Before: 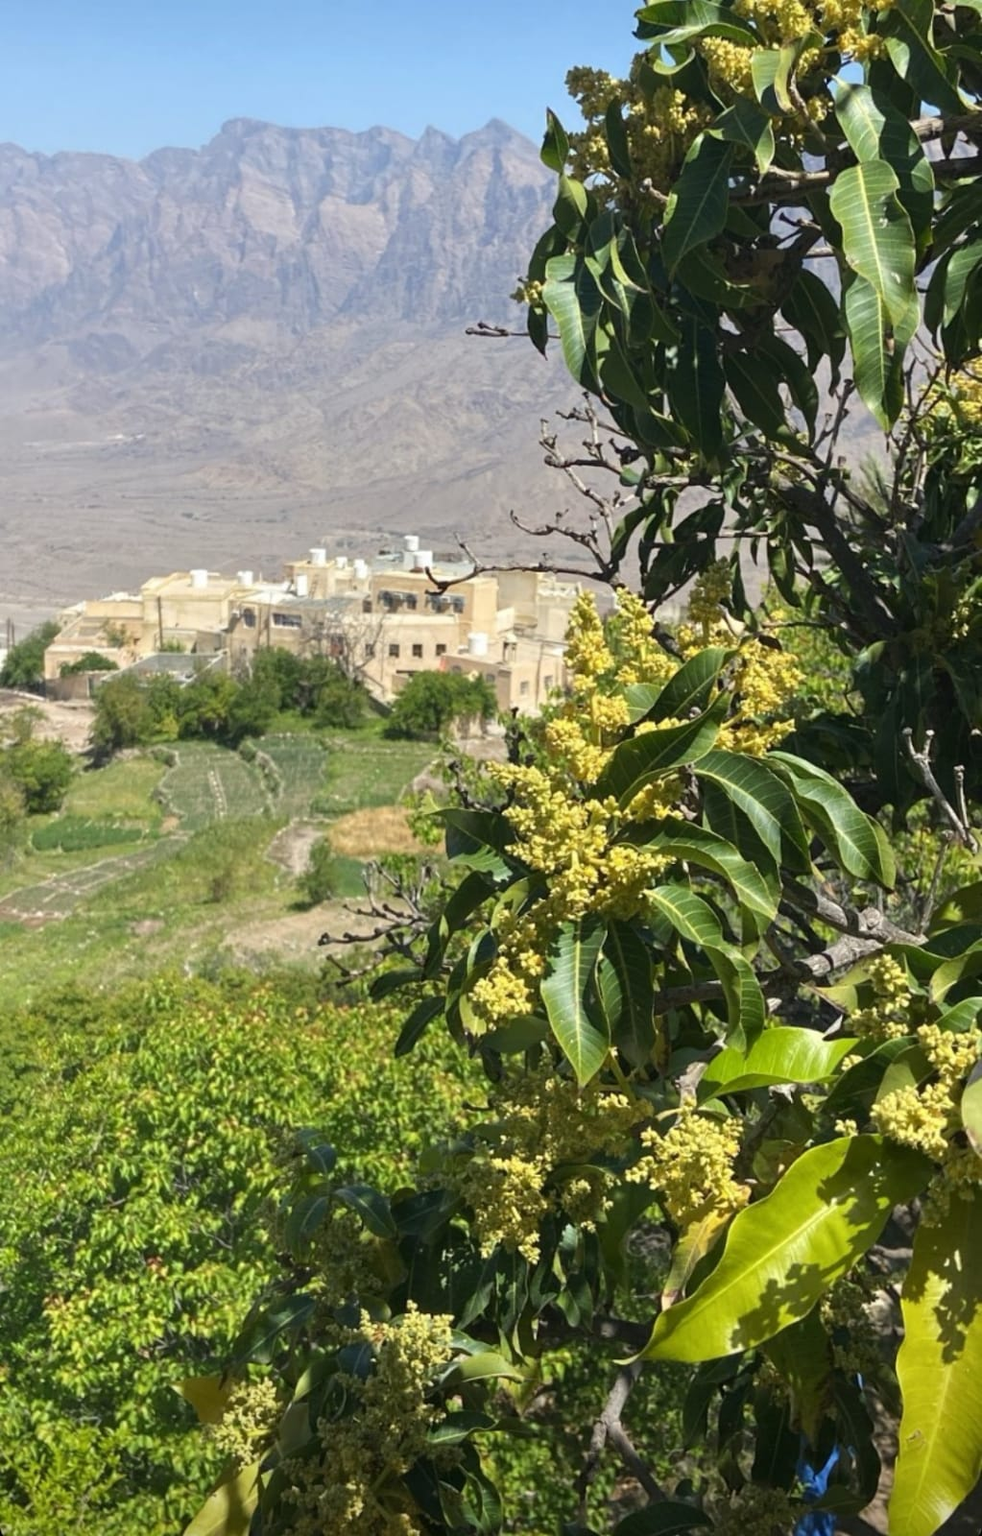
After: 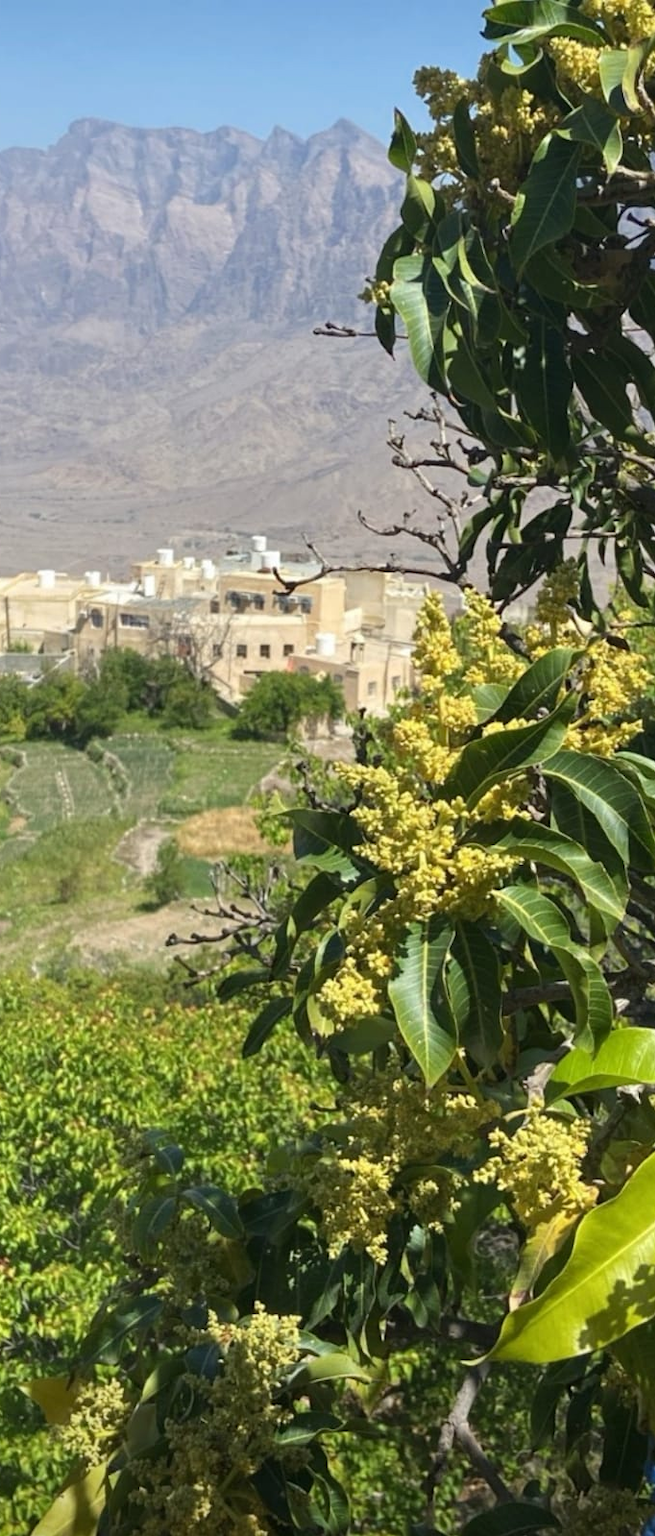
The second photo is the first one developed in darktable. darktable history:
white balance: emerald 1
crop and rotate: left 15.546%, right 17.787%
color zones: curves: ch0 [(0, 0.5) (0.143, 0.5) (0.286, 0.5) (0.429, 0.495) (0.571, 0.437) (0.714, 0.44) (0.857, 0.496) (1, 0.5)]
